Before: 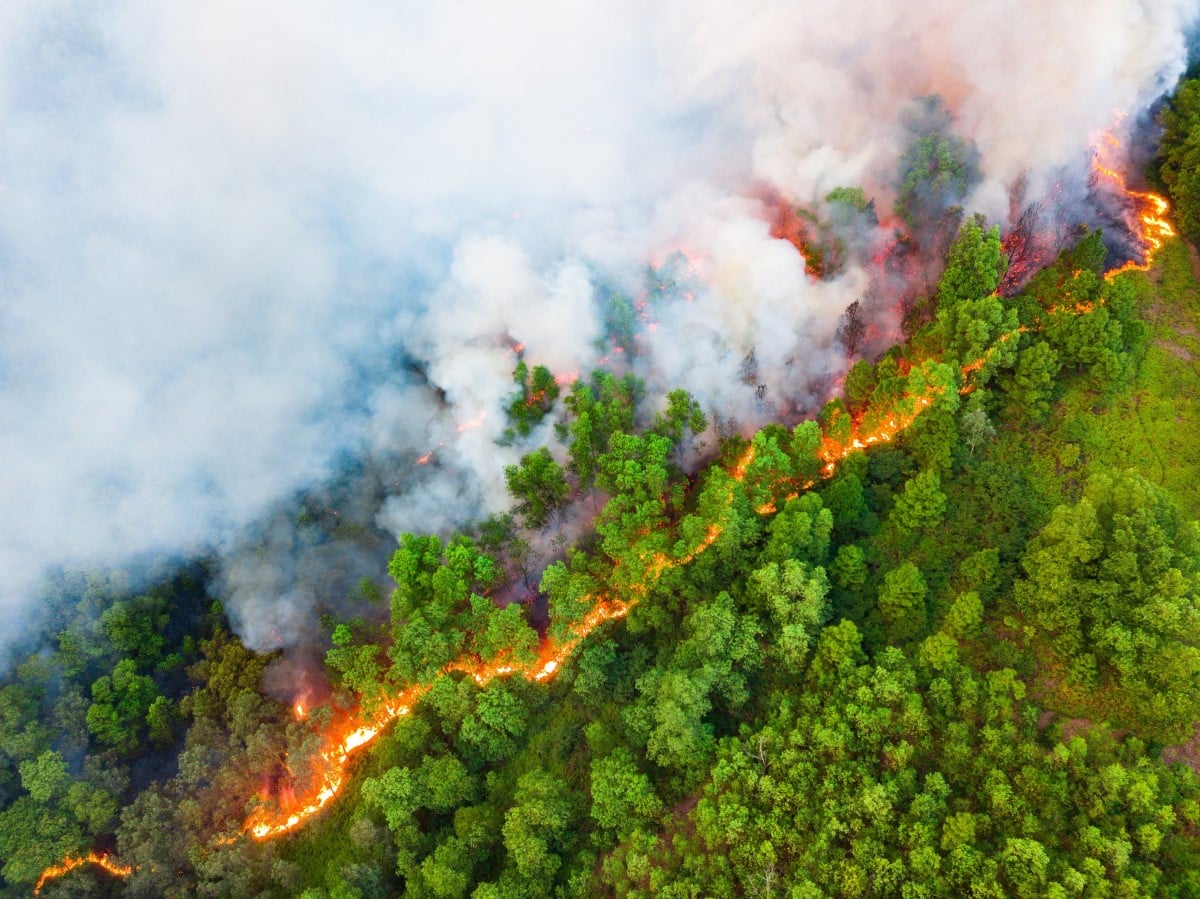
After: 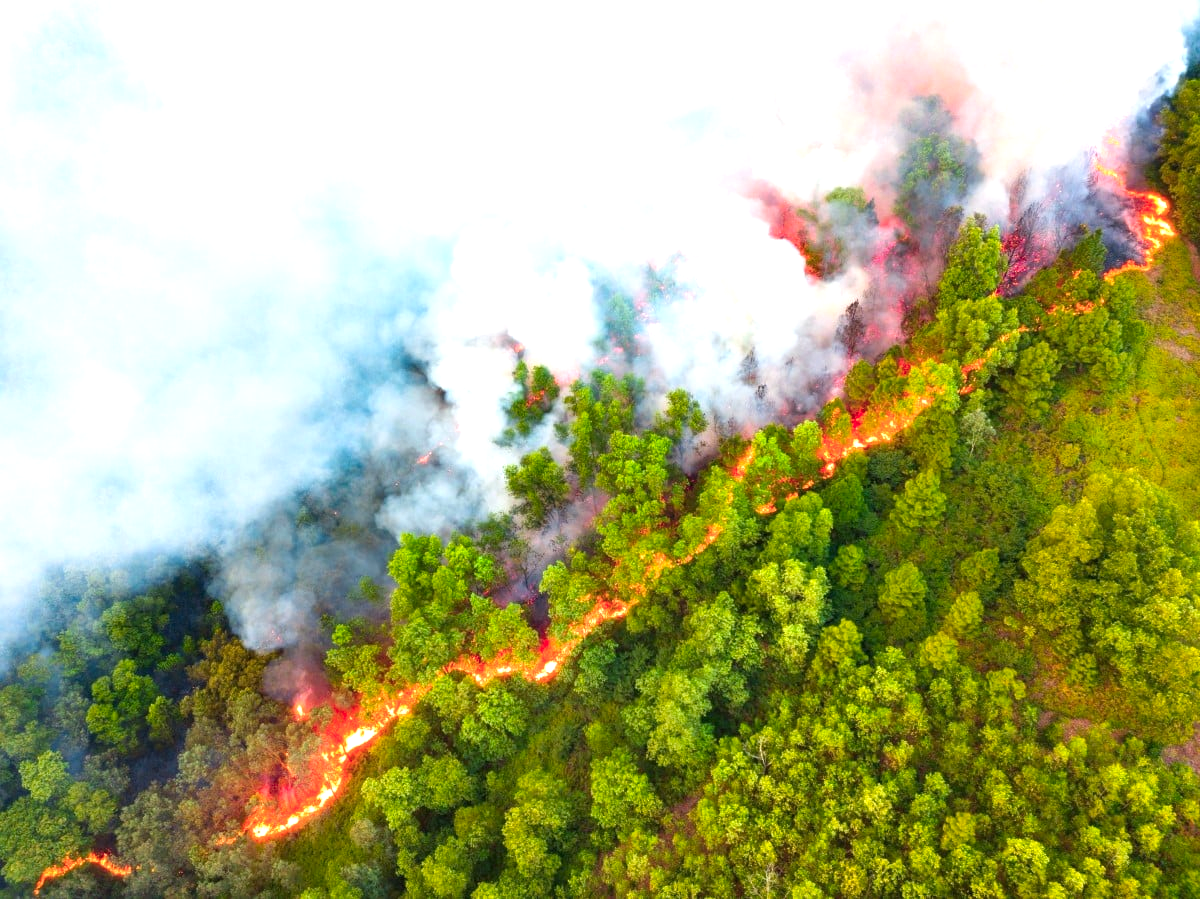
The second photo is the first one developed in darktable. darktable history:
color zones: curves: ch1 [(0.239, 0.552) (0.75, 0.5)]; ch2 [(0.25, 0.462) (0.749, 0.457)]
exposure: black level correction 0, exposure 0.698 EV, compensate highlight preservation false
